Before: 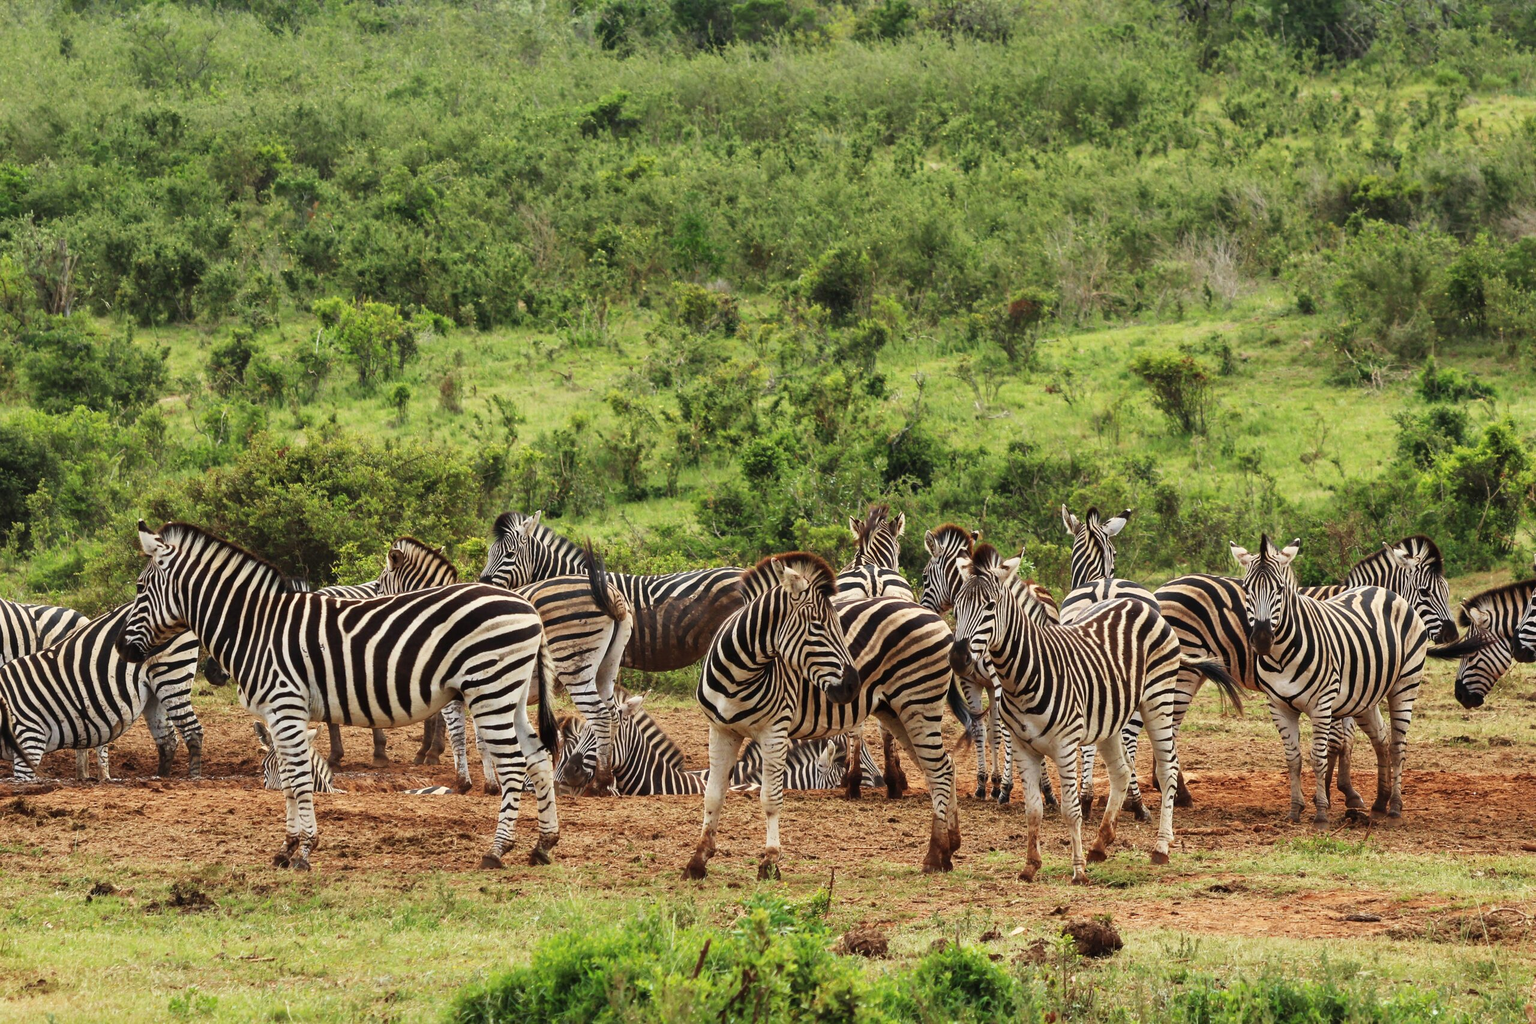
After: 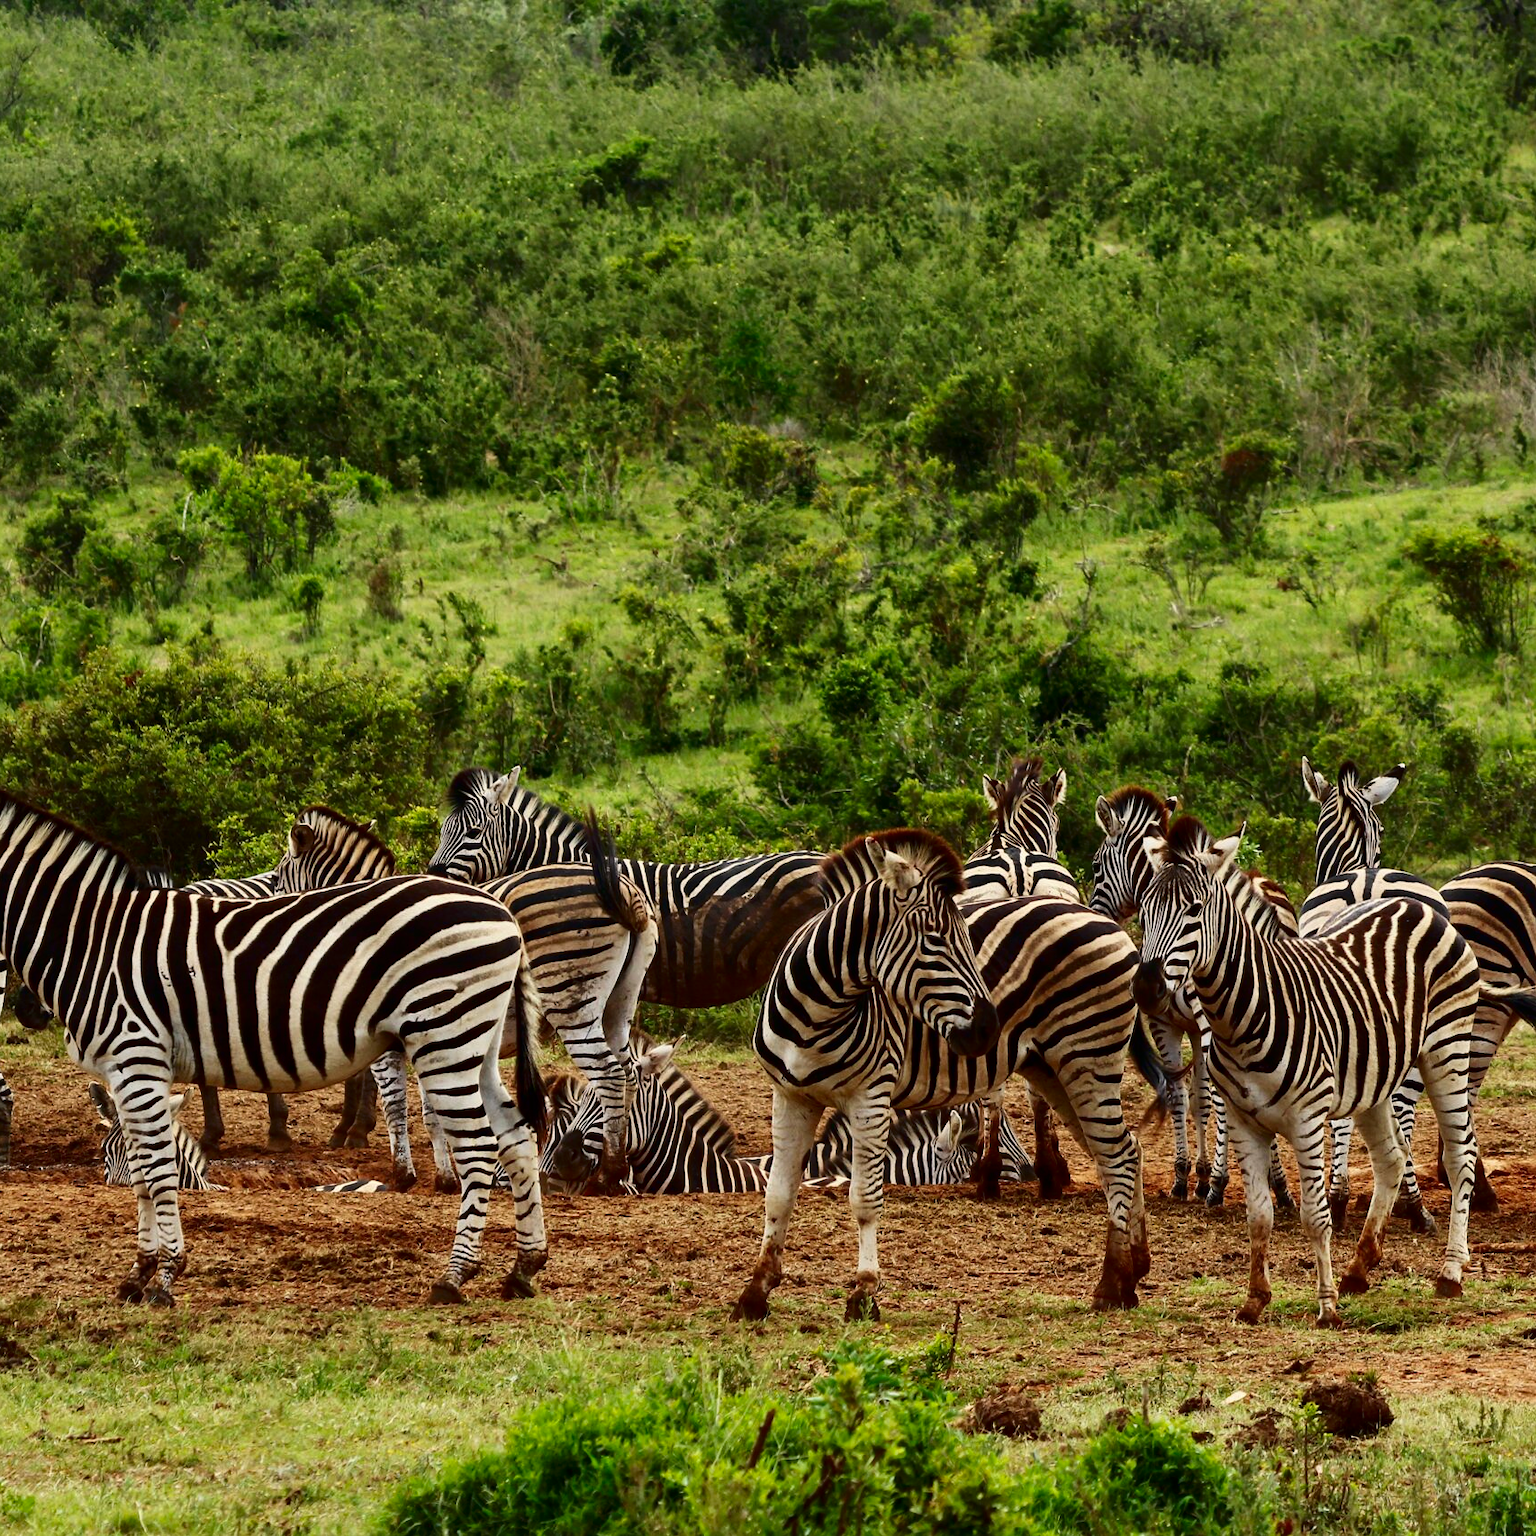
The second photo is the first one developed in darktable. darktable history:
contrast brightness saturation: contrast 0.13, brightness -0.24, saturation 0.14
crop and rotate: left 12.673%, right 20.66%
